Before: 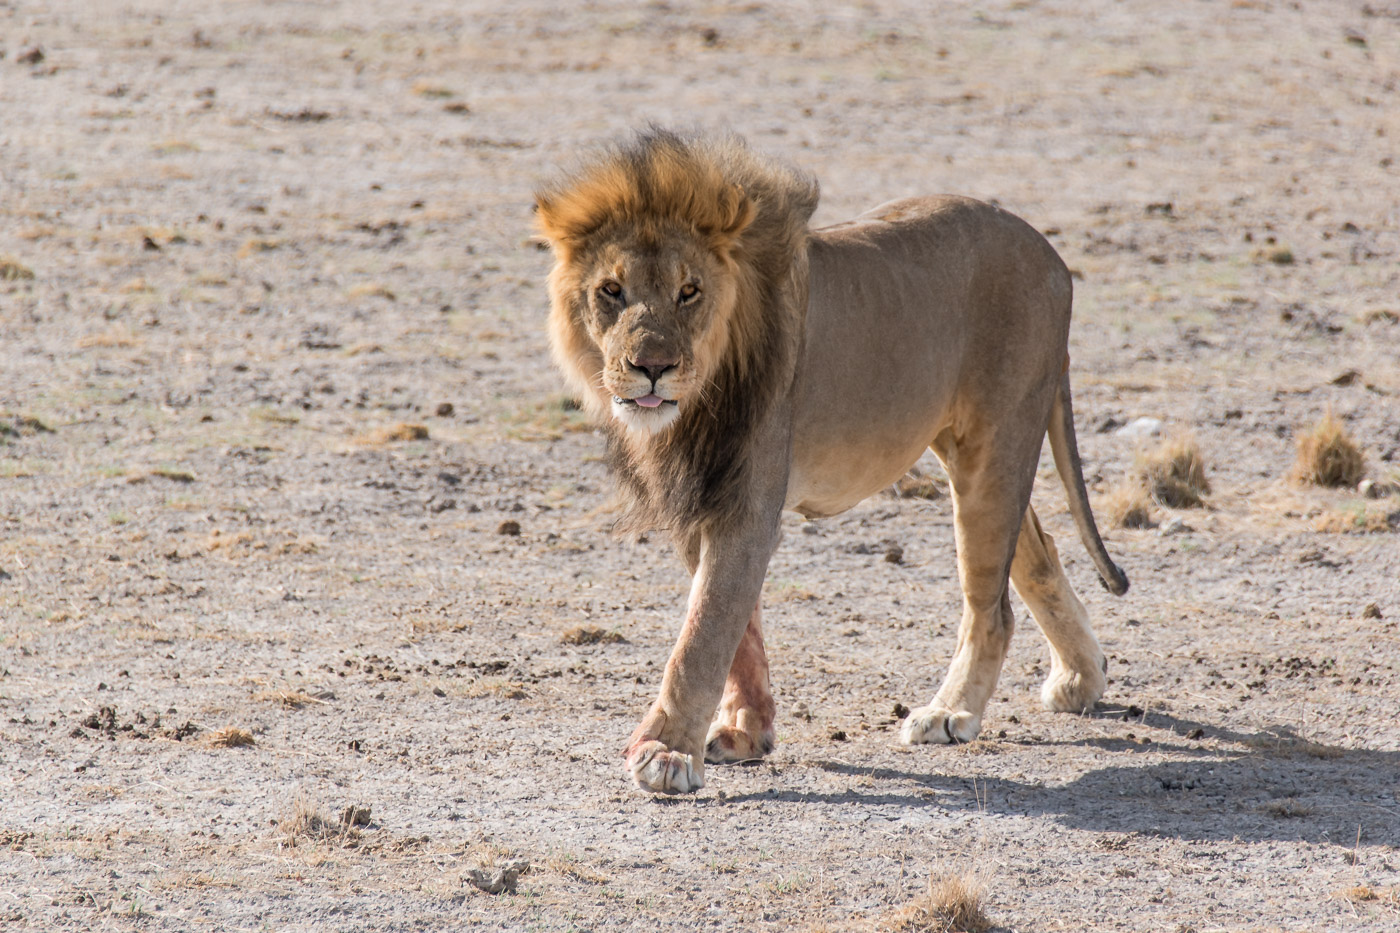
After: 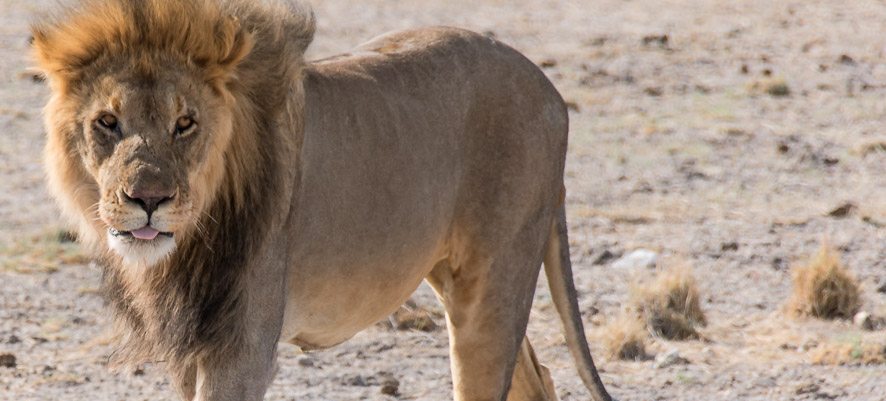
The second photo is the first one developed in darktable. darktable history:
crop: left 36.026%, top 18.049%, right 0.685%, bottom 38.889%
shadows and highlights: shadows -22.3, highlights 44.66, soften with gaussian
